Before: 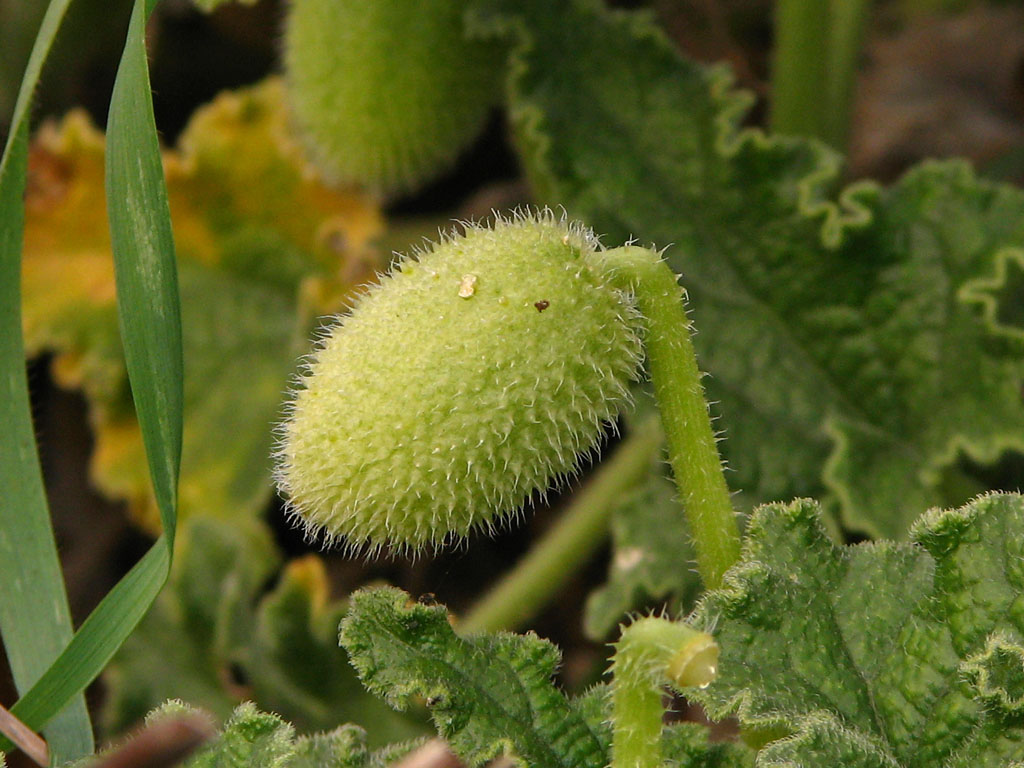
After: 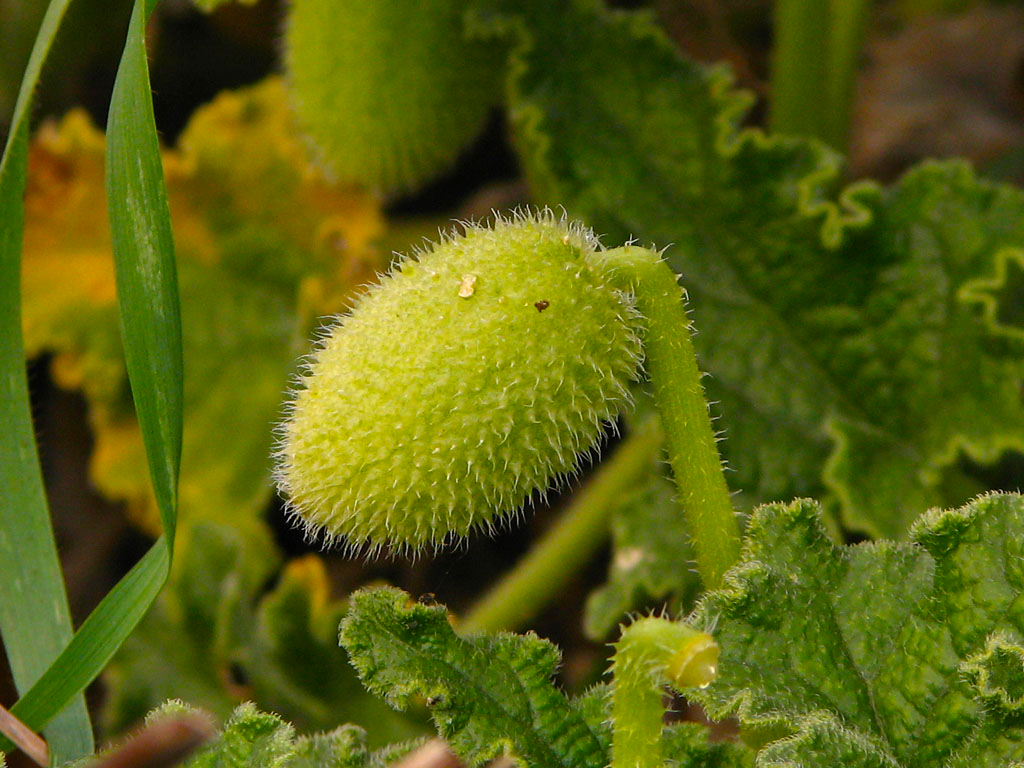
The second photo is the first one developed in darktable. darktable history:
color balance rgb: perceptual saturation grading › global saturation 29.955%
